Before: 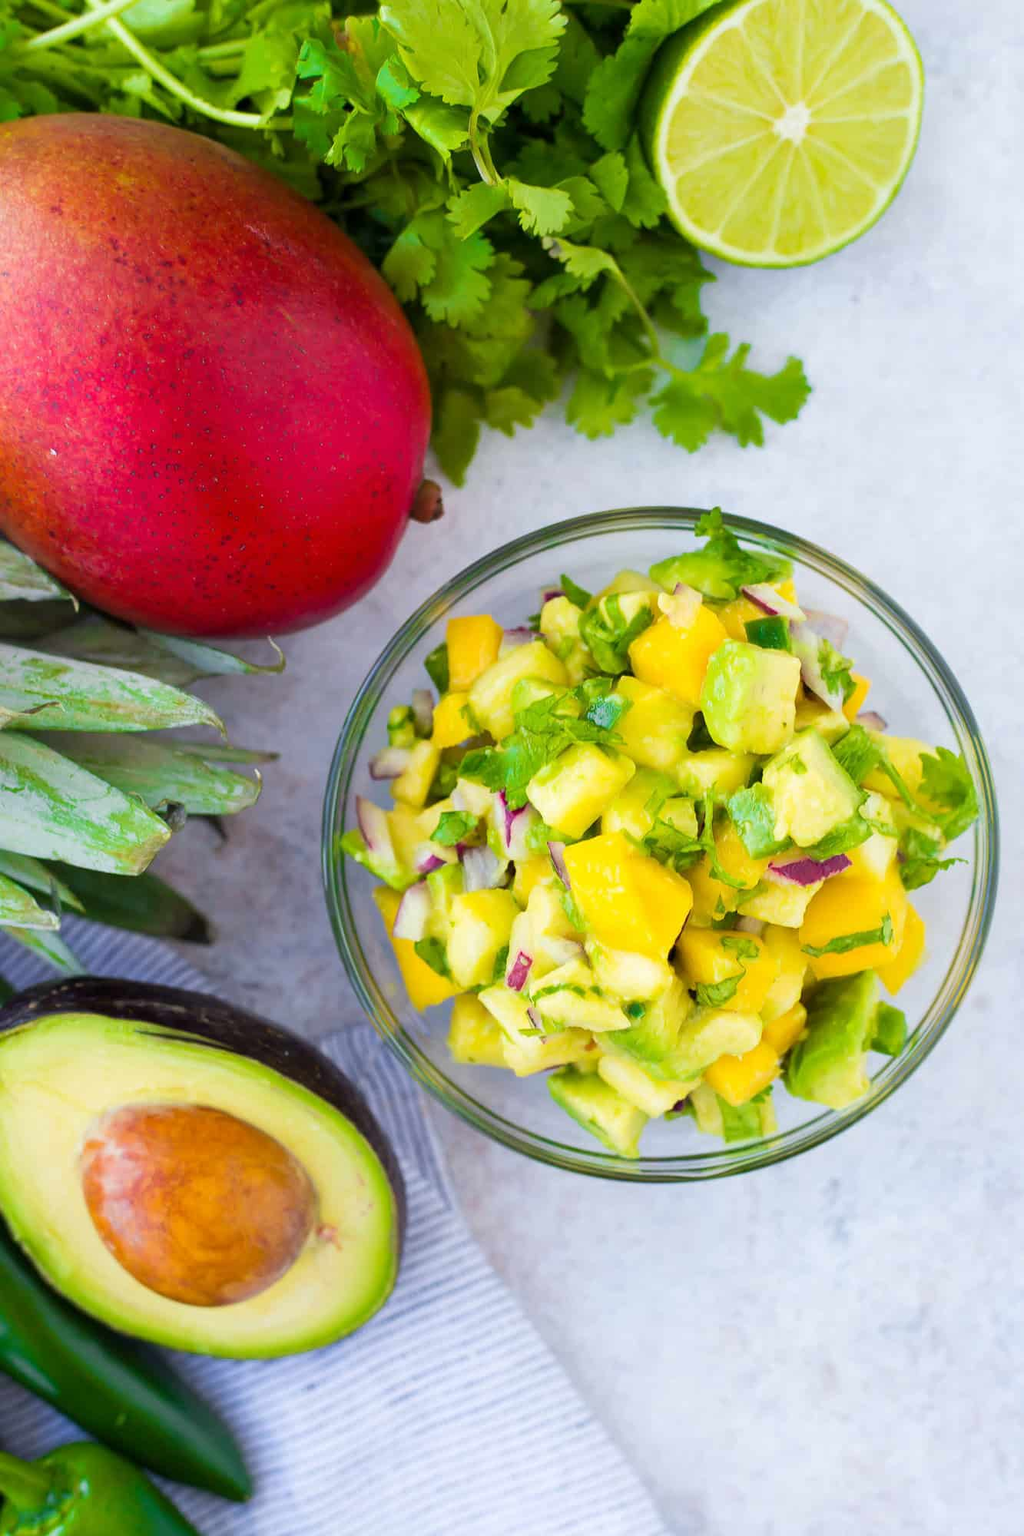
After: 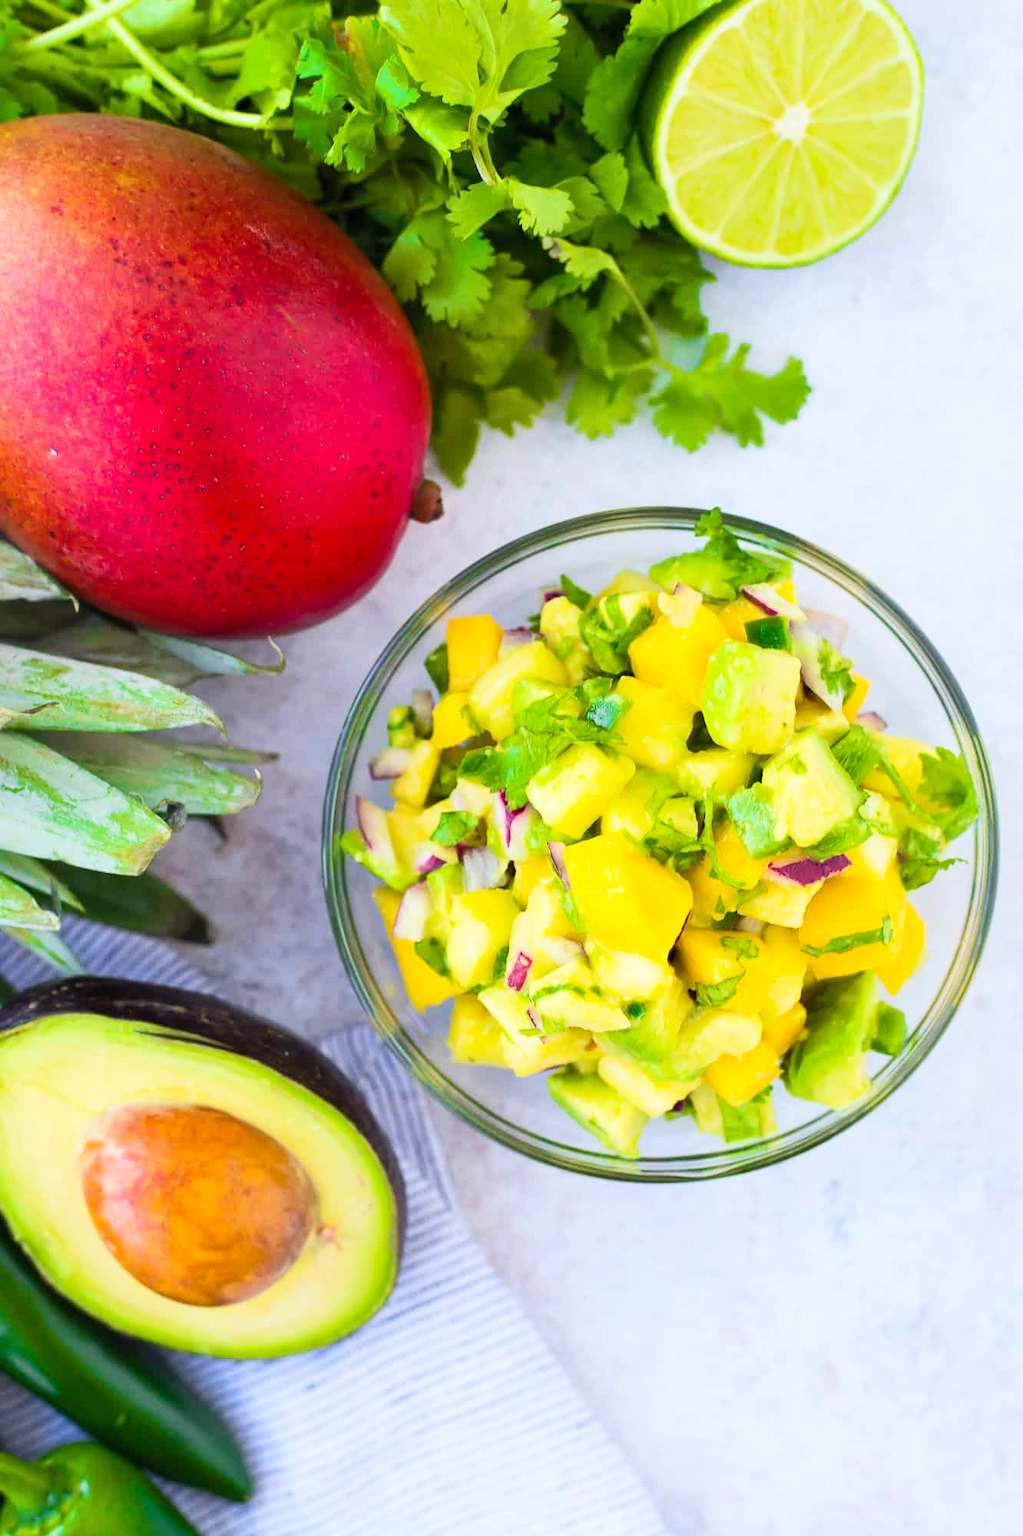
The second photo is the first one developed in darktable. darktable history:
shadows and highlights: shadows 4.26, highlights -18.48, soften with gaussian
contrast brightness saturation: contrast 0.201, brightness 0.153, saturation 0.14
